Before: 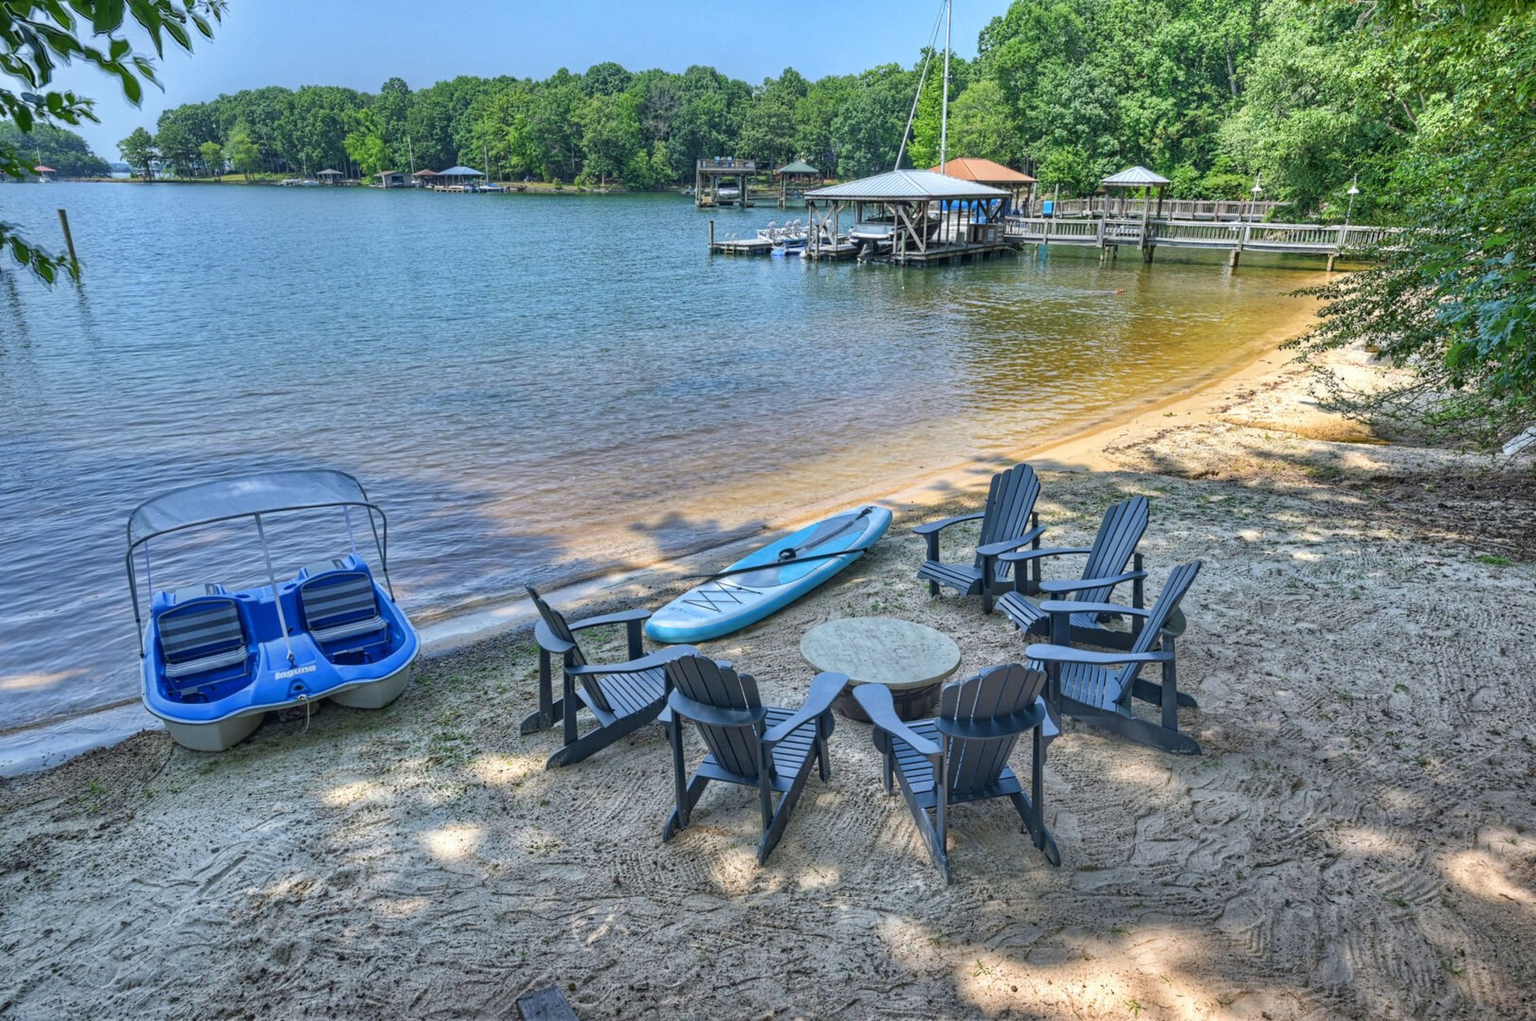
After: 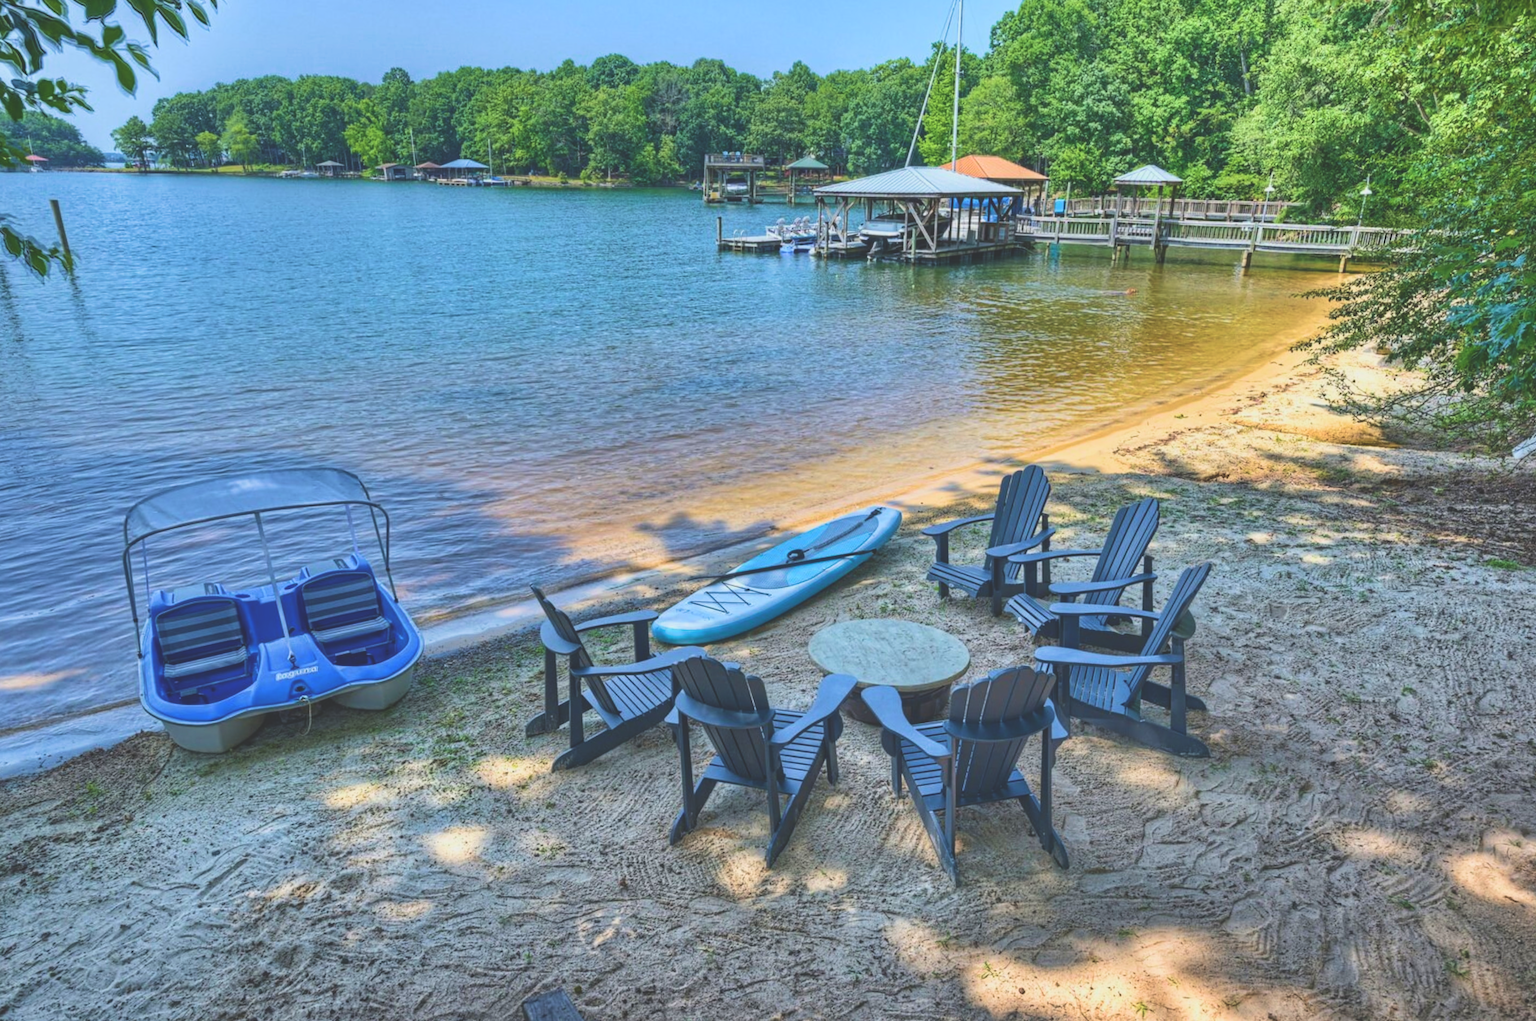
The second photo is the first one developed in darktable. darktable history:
contrast brightness saturation: contrast 0.2, brightness 0.16, saturation 0.22
levels: levels [0, 0.51, 1]
exposure: black level correction -0.036, exposure -0.497 EV, compensate highlight preservation false
rotate and perspective: rotation 0.174°, lens shift (vertical) 0.013, lens shift (horizontal) 0.019, shear 0.001, automatic cropping original format, crop left 0.007, crop right 0.991, crop top 0.016, crop bottom 0.997
velvia: strength 45%
